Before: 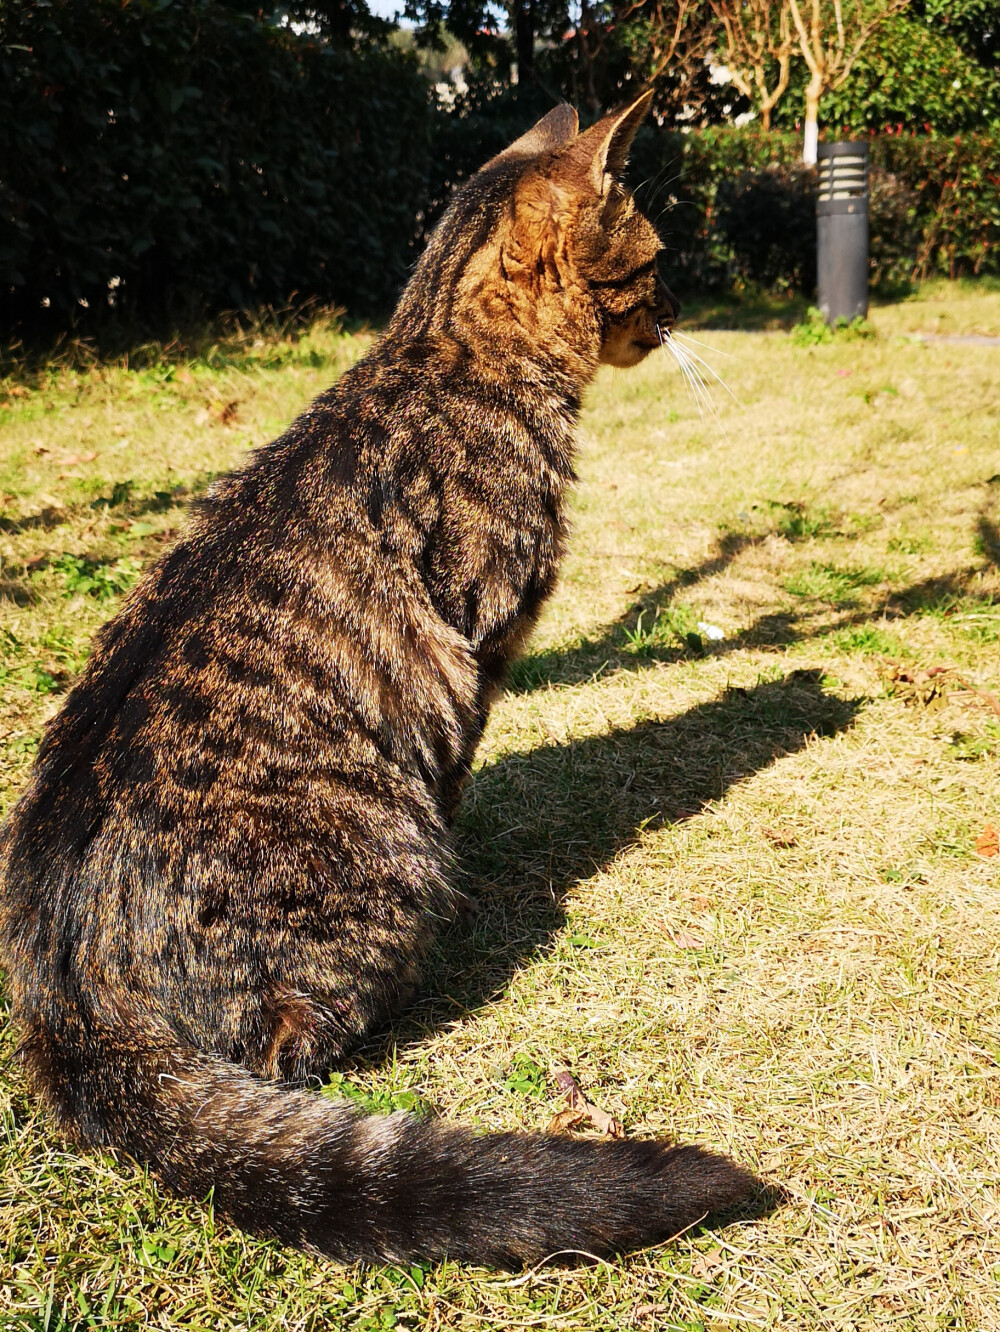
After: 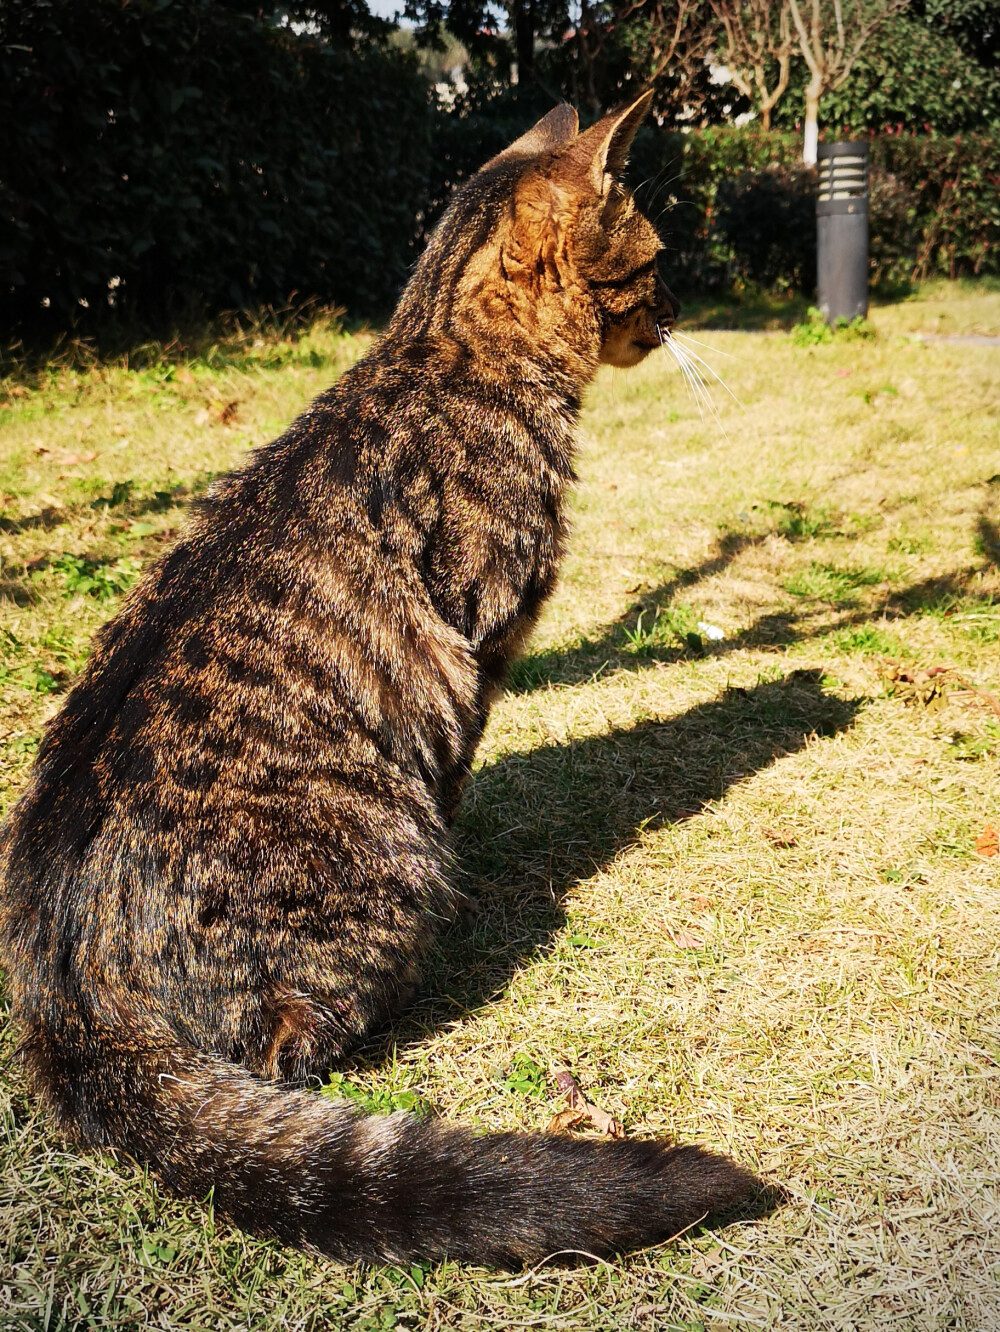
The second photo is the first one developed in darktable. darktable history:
vignetting: fall-off radius 45.18%, unbound false
